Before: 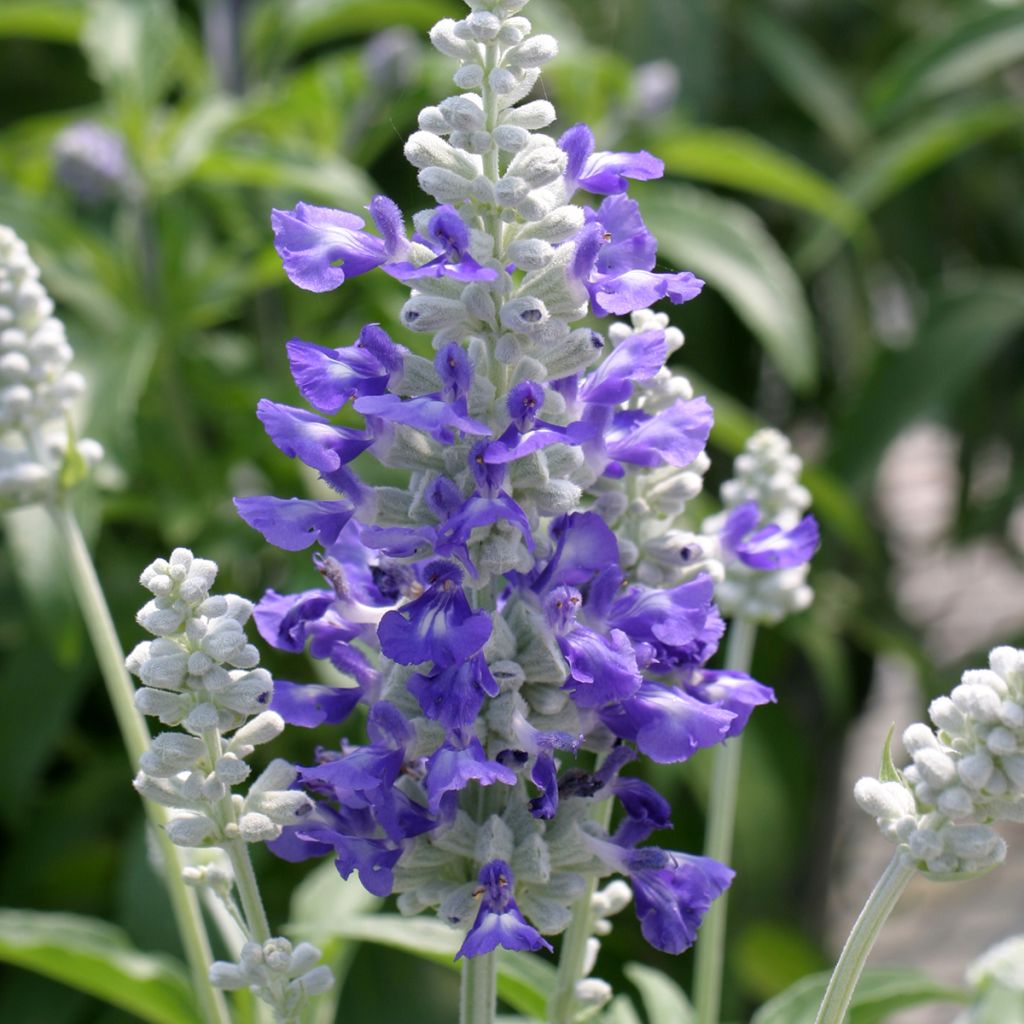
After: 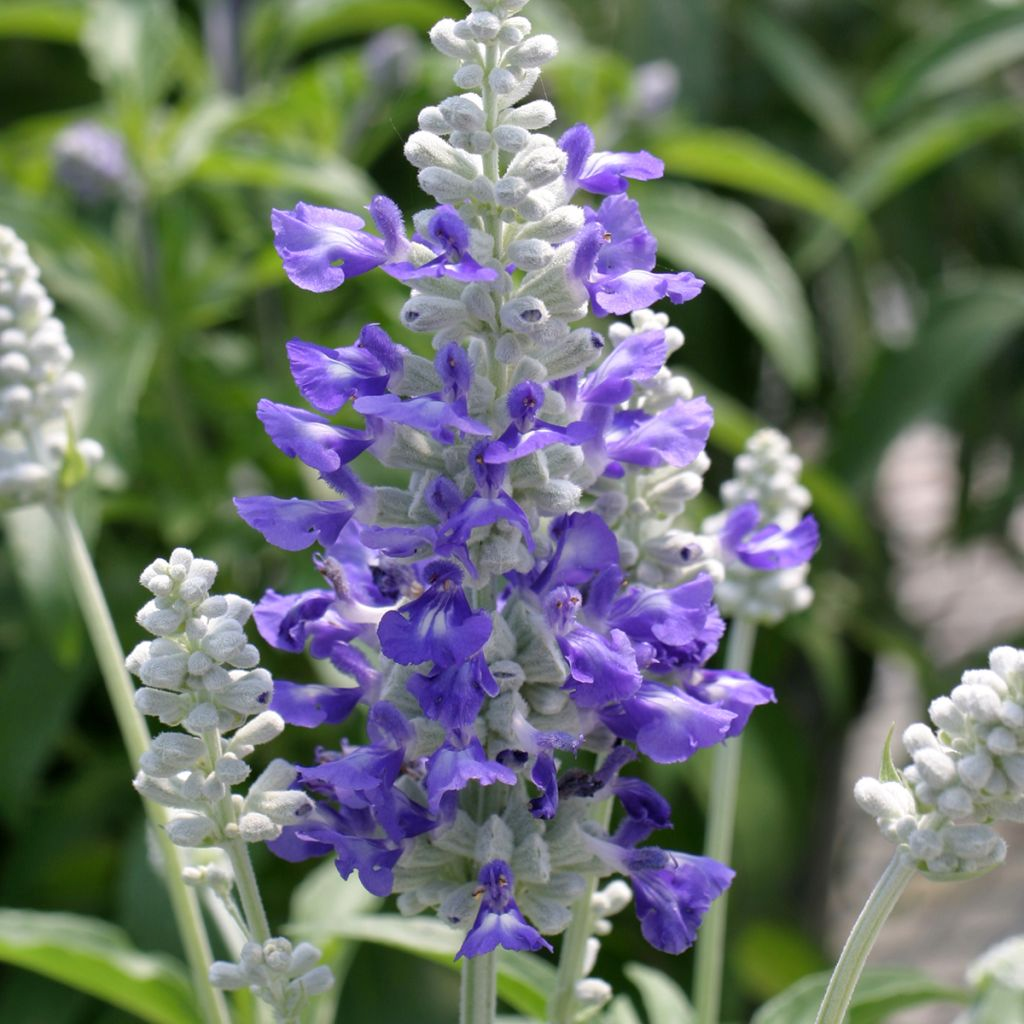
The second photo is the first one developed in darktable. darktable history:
shadows and highlights: white point adjustment 0.033, soften with gaussian
